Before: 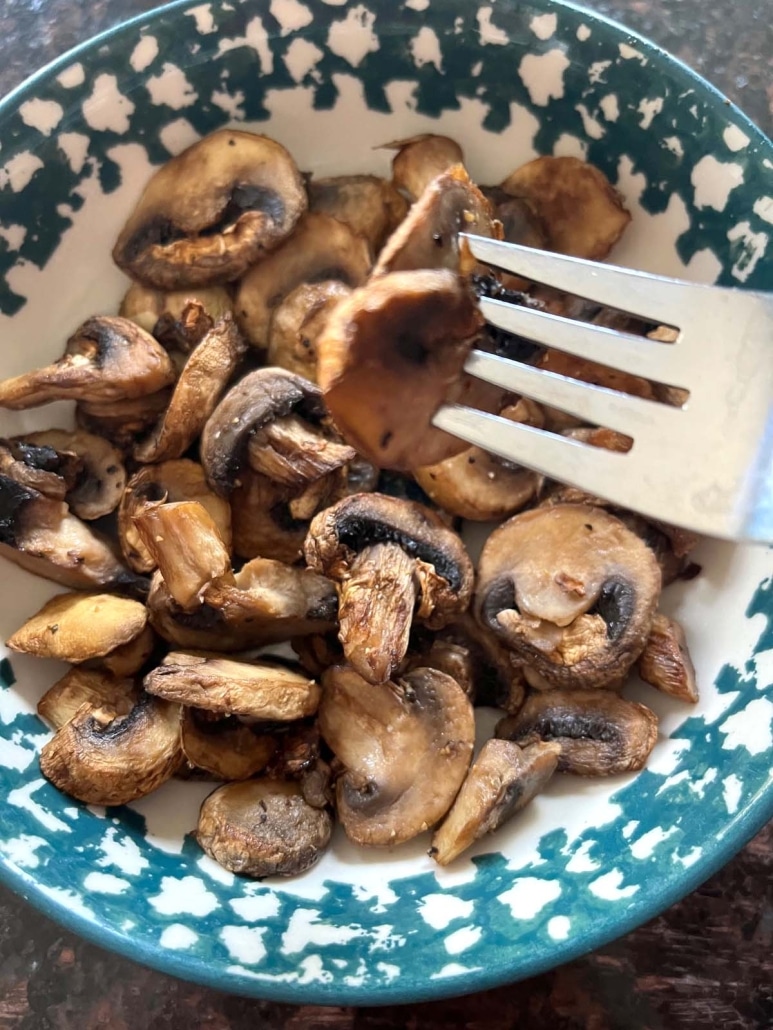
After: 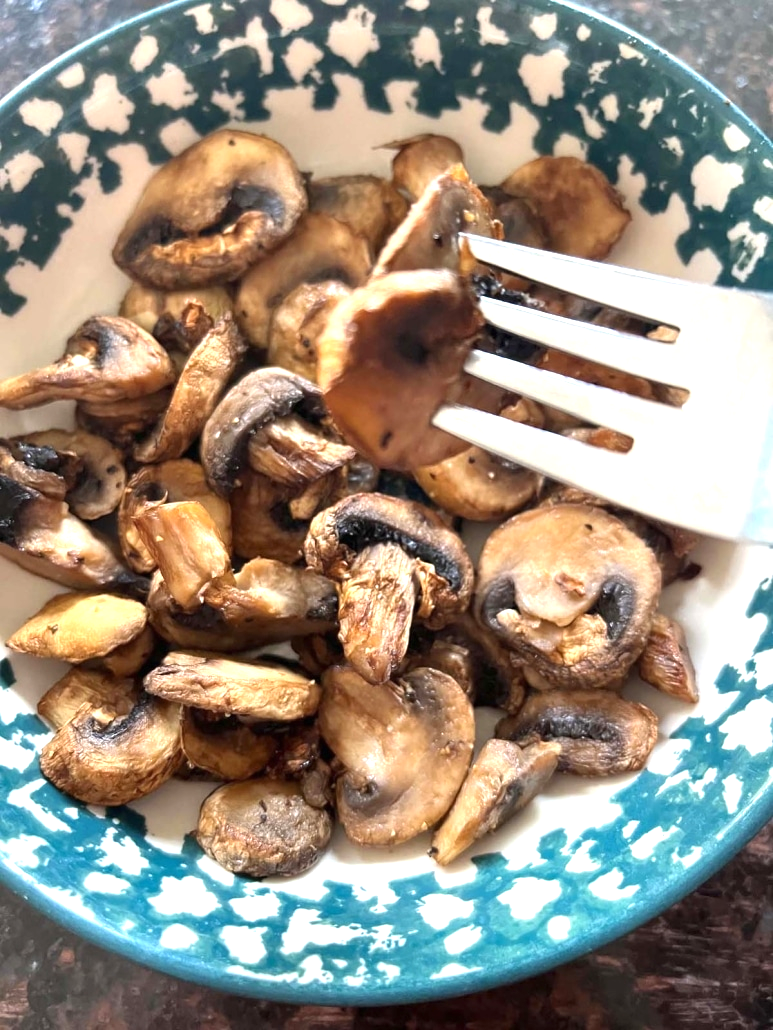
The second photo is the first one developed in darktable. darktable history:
exposure: black level correction 0, exposure 0.695 EV, compensate highlight preservation false
